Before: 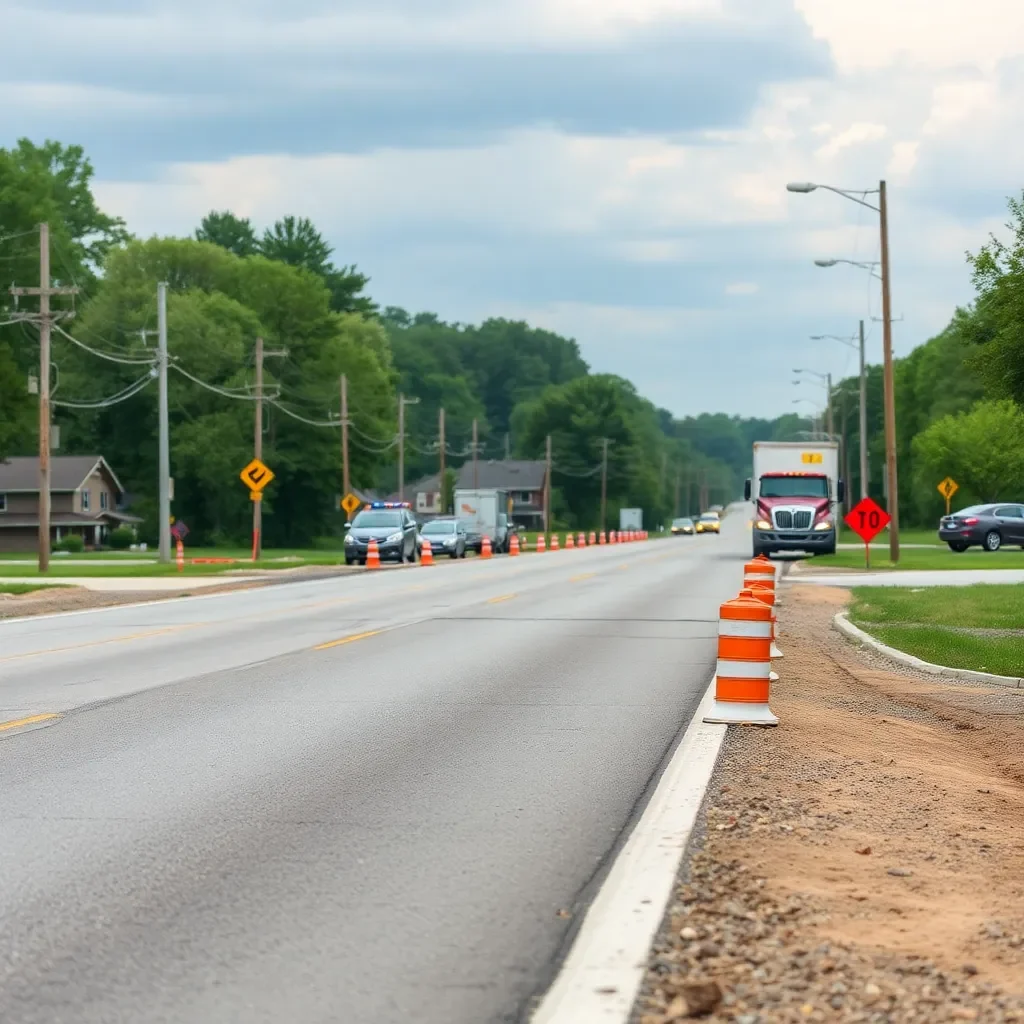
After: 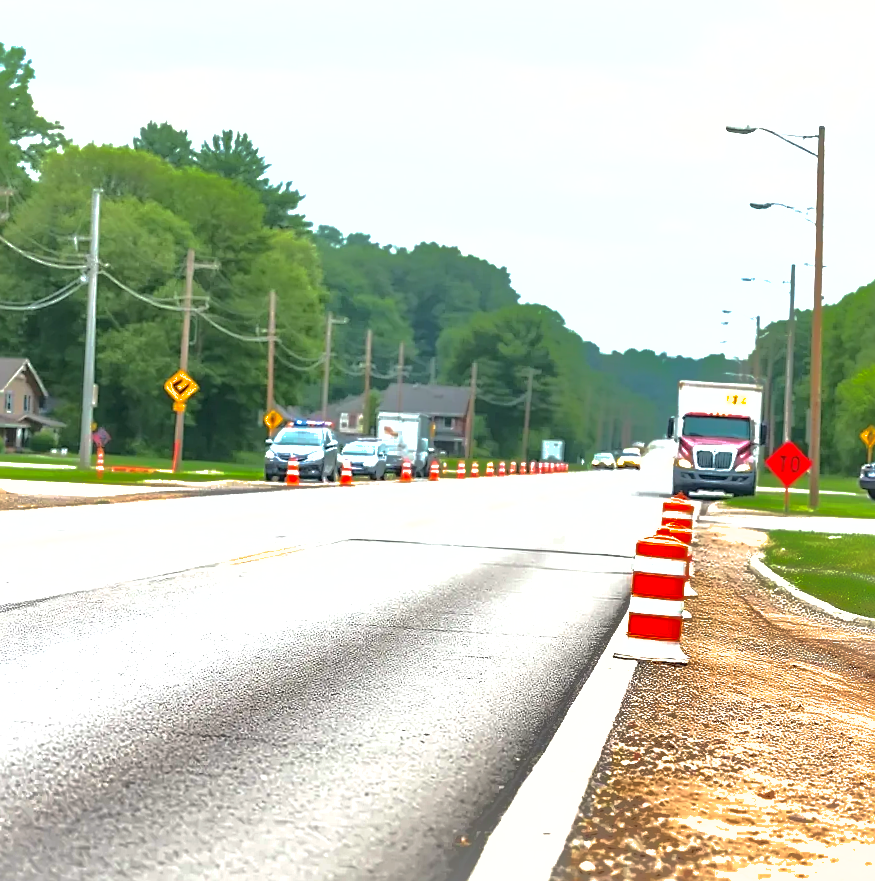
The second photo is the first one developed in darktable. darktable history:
local contrast: mode bilateral grid, contrast 15, coarseness 35, detail 105%, midtone range 0.2
levels: white 99.97%, levels [0, 0.492, 0.984]
crop and rotate: angle -3.1°, left 5.417%, top 5.157%, right 4.633%, bottom 4.215%
contrast brightness saturation: contrast -0.103, saturation -0.098
sharpen: on, module defaults
exposure: black level correction 0, exposure 1.29 EV, compensate highlight preservation false
shadows and highlights: shadows 25.59, highlights -69.37
